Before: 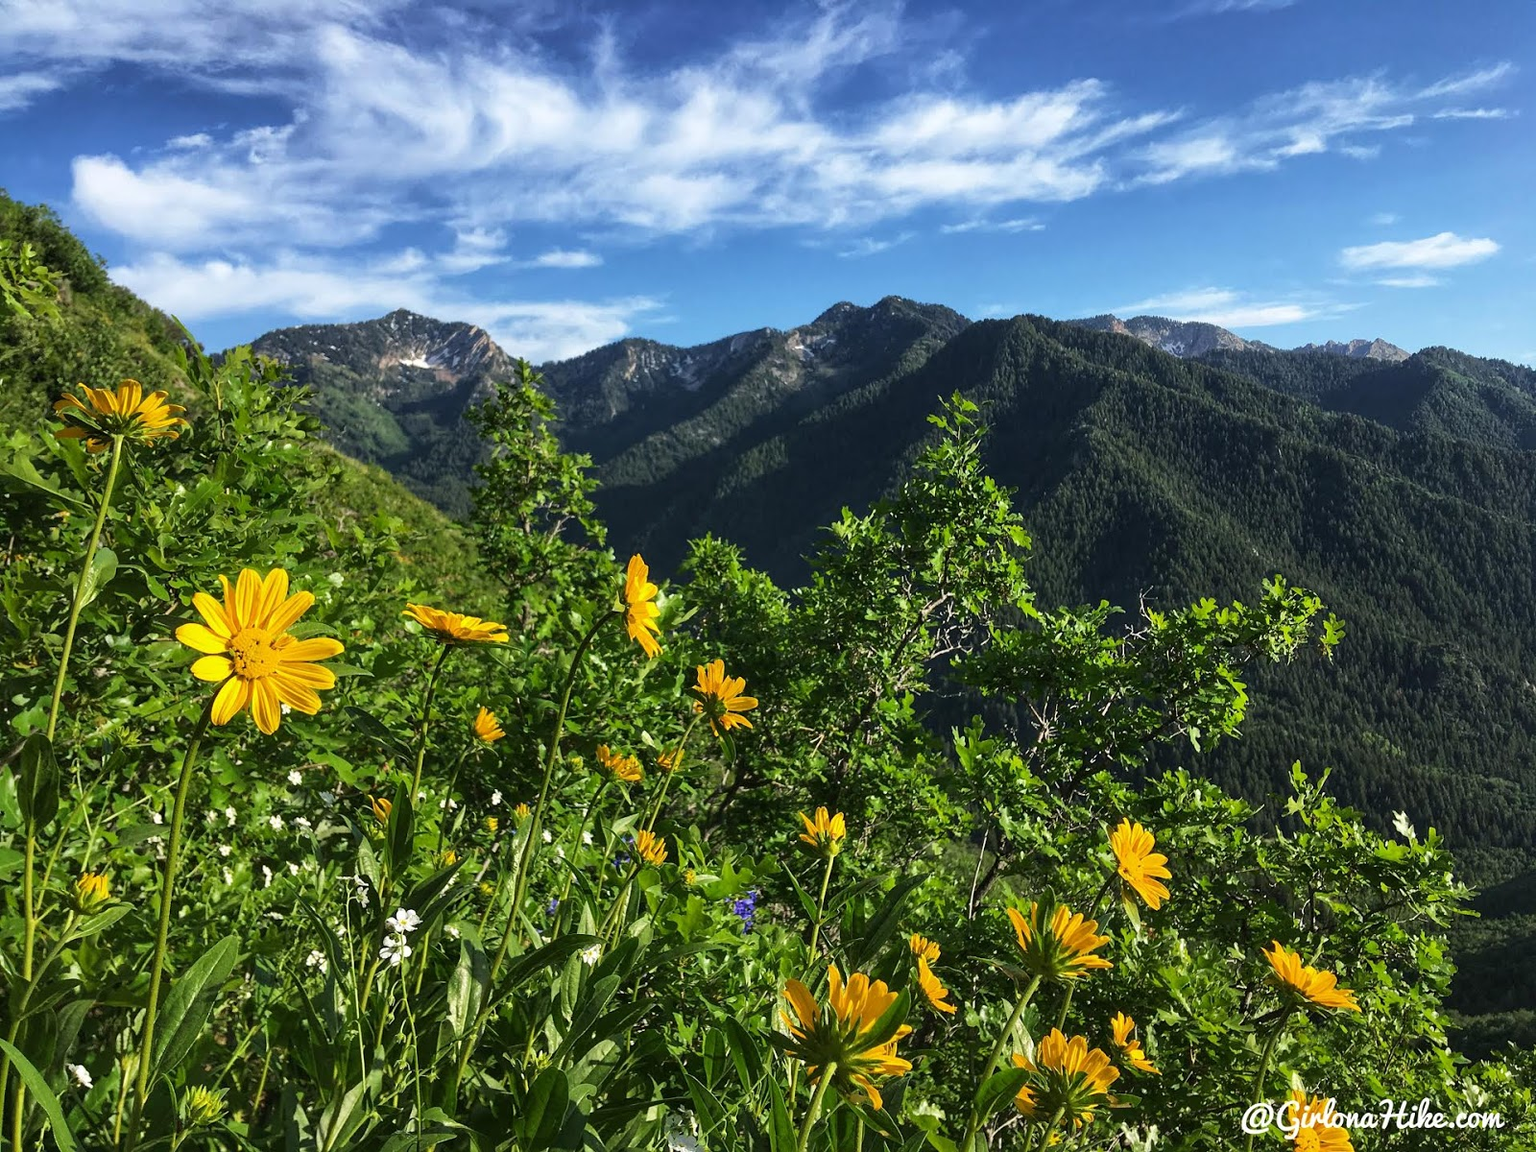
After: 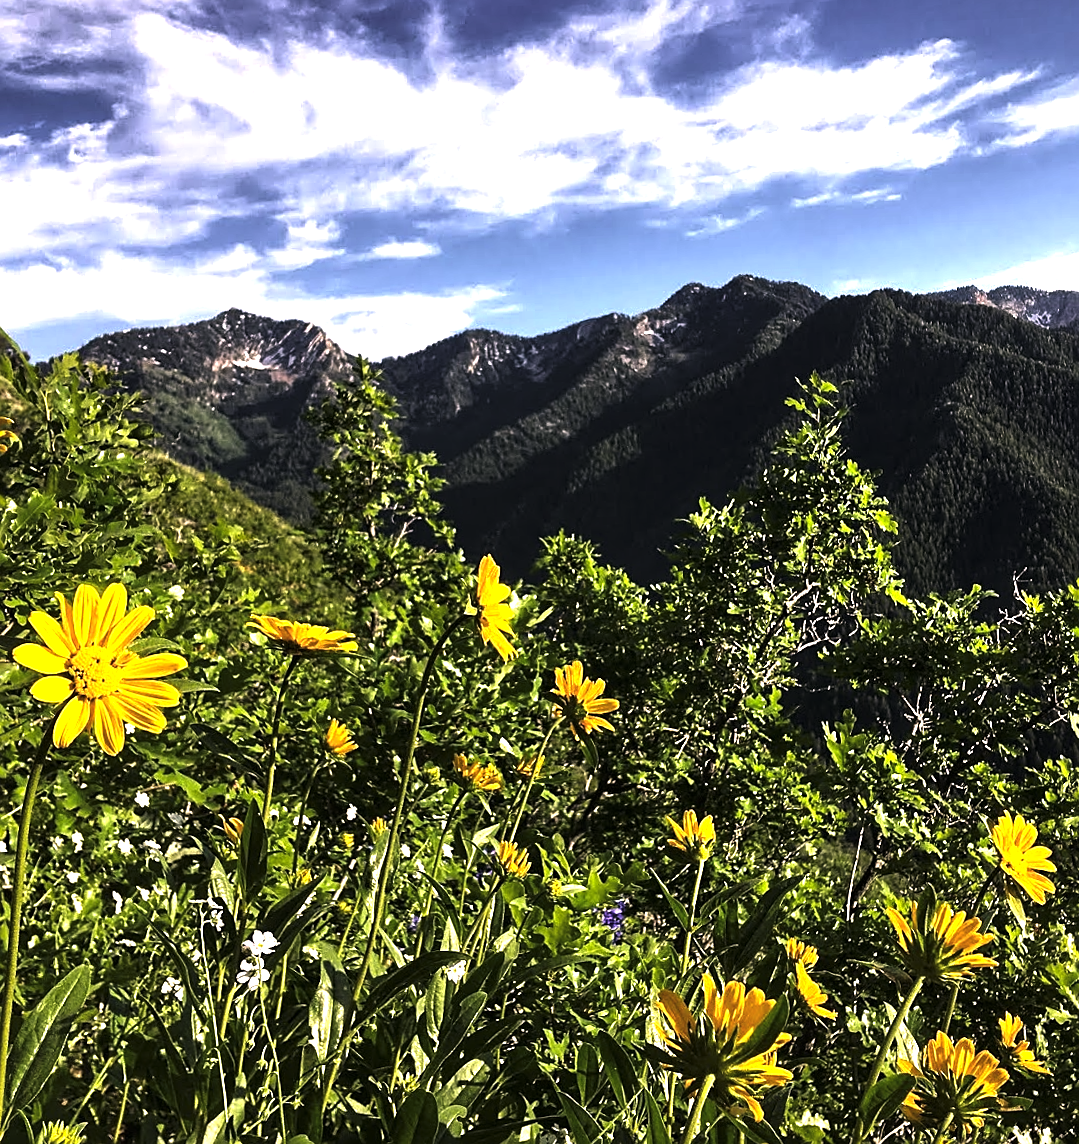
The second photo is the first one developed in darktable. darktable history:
color correction: highlights a* 12.23, highlights b* 5.41
crop and rotate: left 9.061%, right 20.142%
exposure: exposure 1 EV, compensate highlight preservation false
color balance rgb: on, module defaults
rotate and perspective: rotation -2.12°, lens shift (vertical) 0.009, lens shift (horizontal) -0.008, automatic cropping original format, crop left 0.036, crop right 0.964, crop top 0.05, crop bottom 0.959
sharpen: on, module defaults
levels: levels [0, 0.618, 1]
